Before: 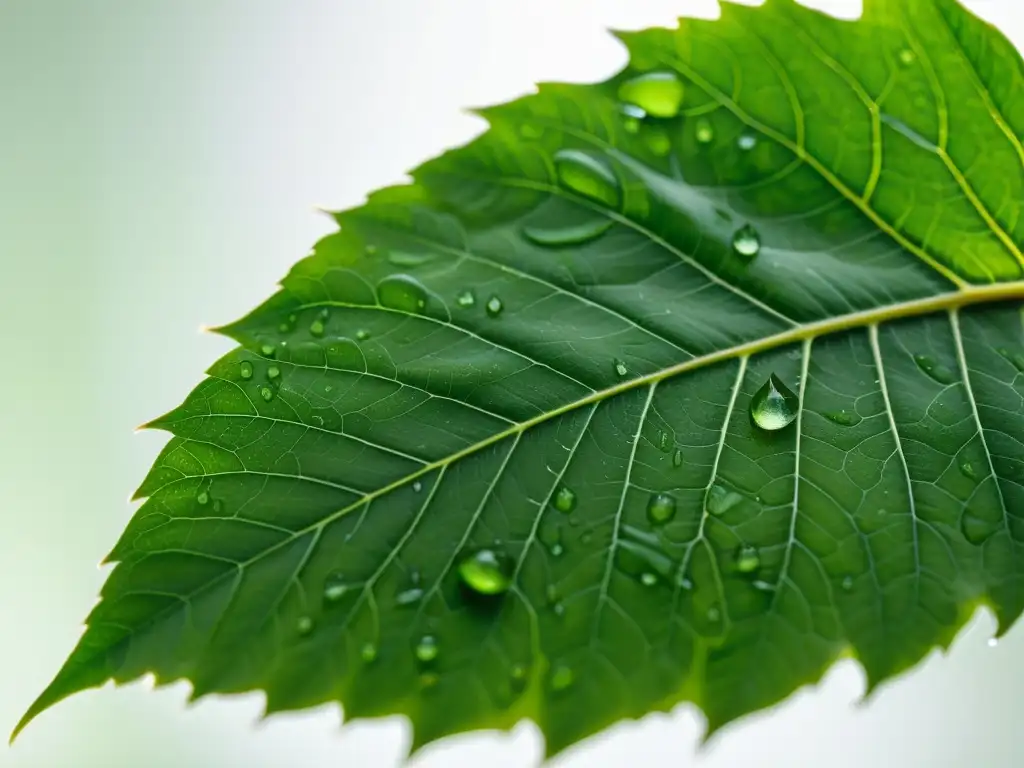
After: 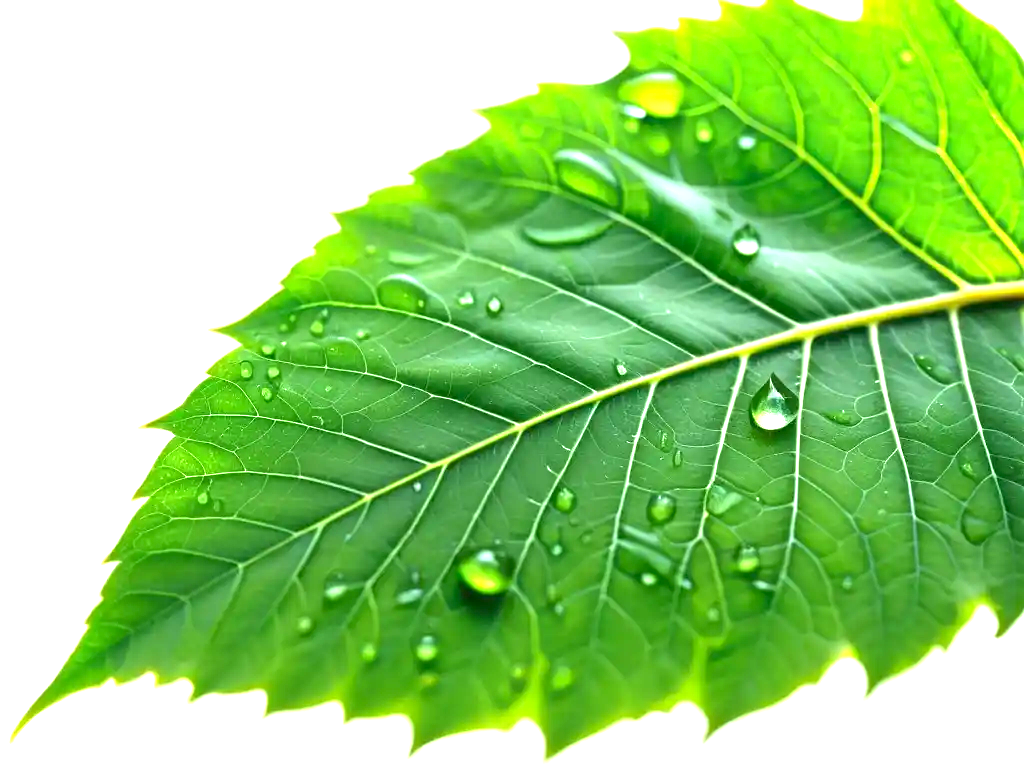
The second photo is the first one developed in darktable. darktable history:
exposure: black level correction 0.001, exposure 1.728 EV, compensate highlight preservation false
